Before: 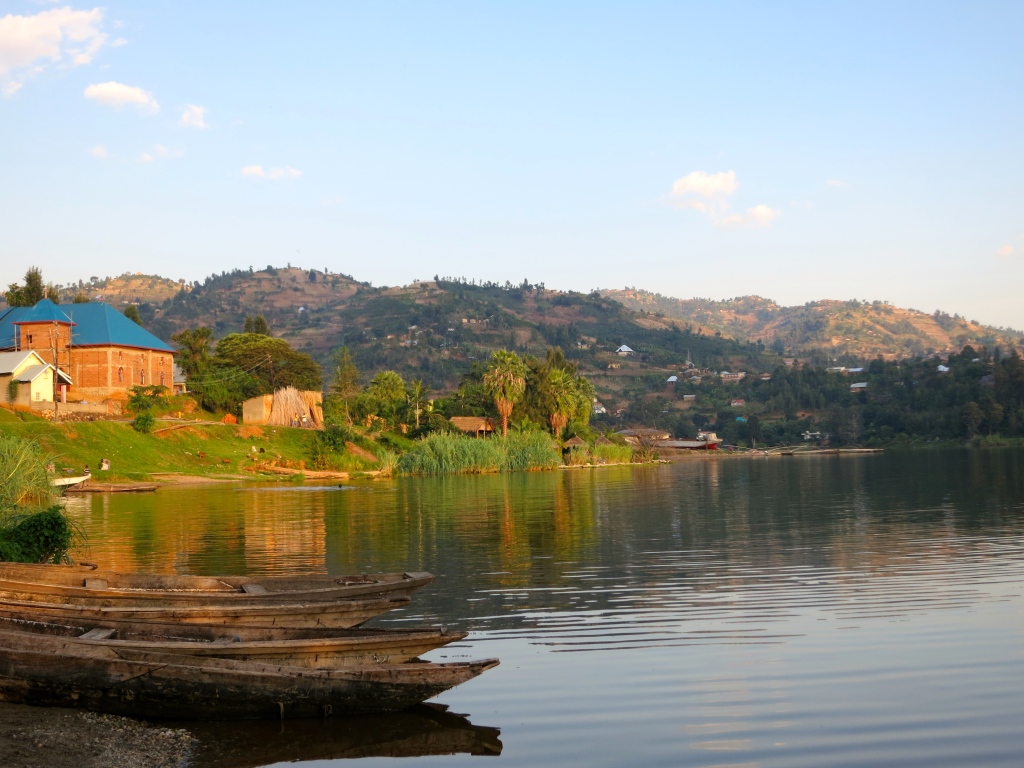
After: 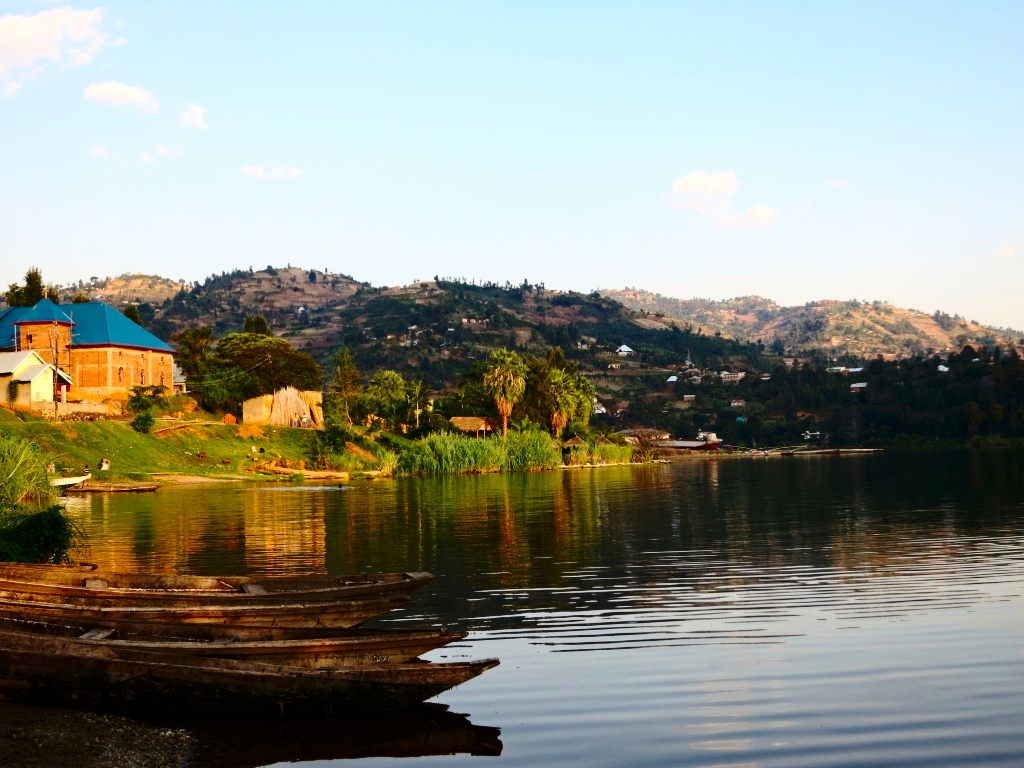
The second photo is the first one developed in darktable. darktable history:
contrast brightness saturation: contrast 0.28
base curve: curves: ch0 [(0, 0) (0.073, 0.04) (0.157, 0.139) (0.492, 0.492) (0.758, 0.758) (1, 1)], preserve colors none
haze removal: compatibility mode true, adaptive false
